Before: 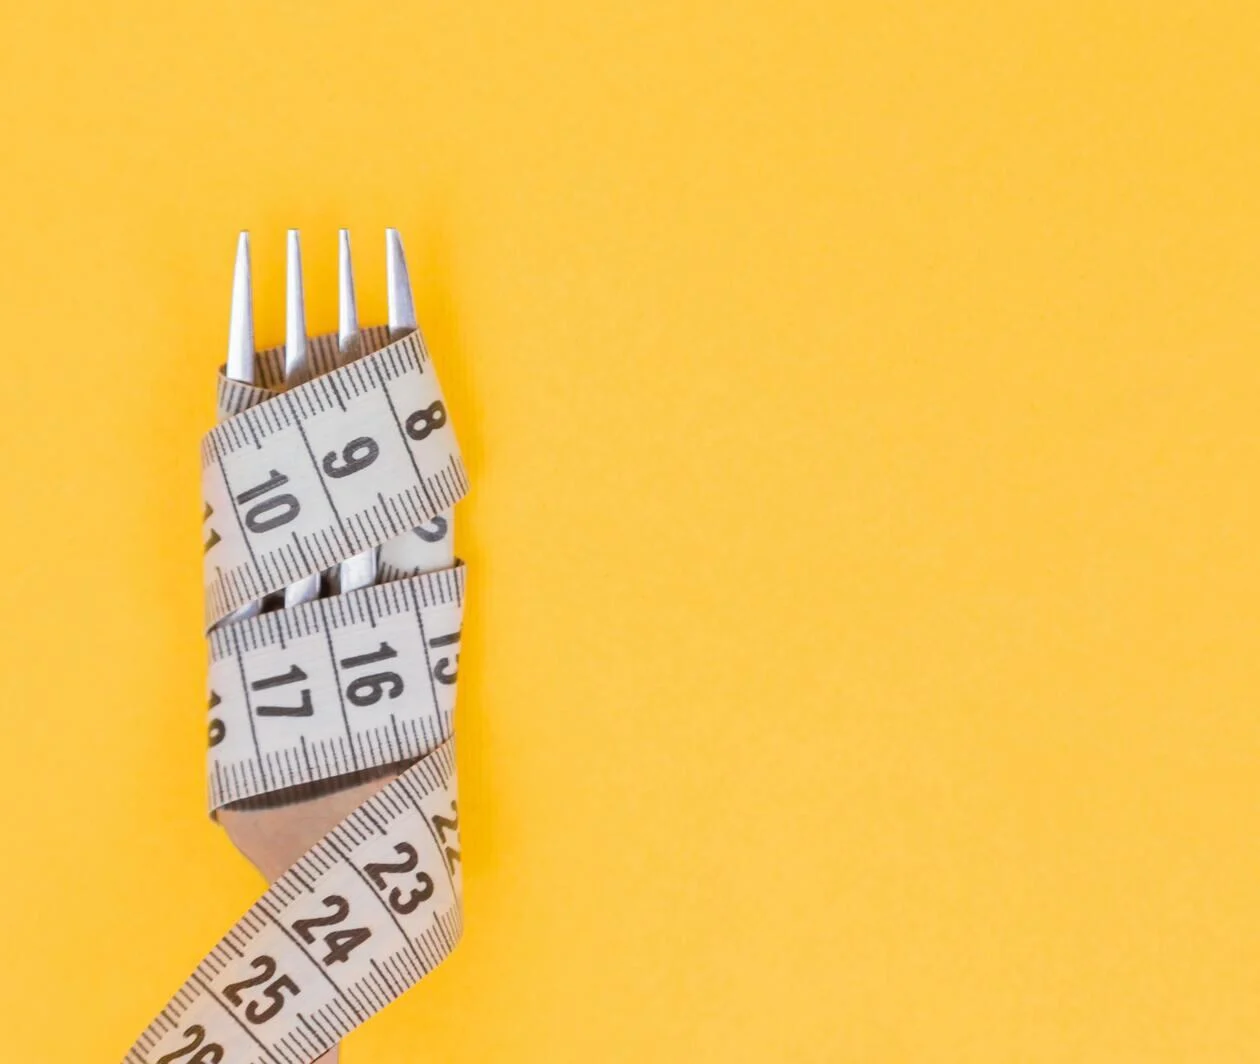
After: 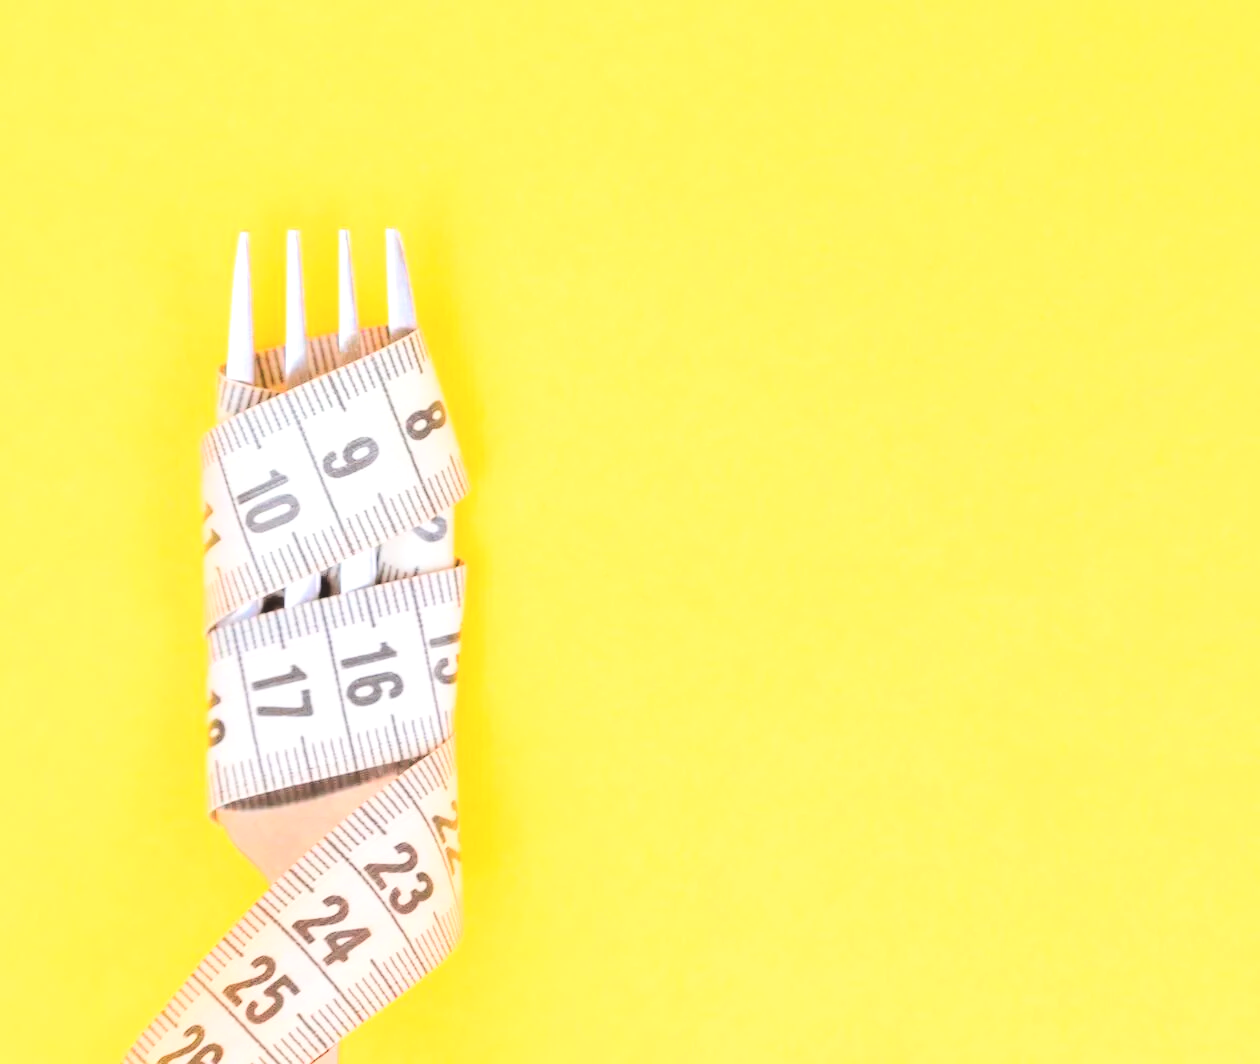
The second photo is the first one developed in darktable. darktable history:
exposure: black level correction -0.005, exposure 1.004 EV, compensate exposure bias true, compensate highlight preservation false
tone curve: curves: ch0 [(0, 0.011) (0.104, 0.085) (0.236, 0.234) (0.398, 0.507) (0.472, 0.62) (0.641, 0.773) (0.835, 0.883) (1, 0.961)]; ch1 [(0, 0) (0.353, 0.344) (0.43, 0.401) (0.479, 0.476) (0.502, 0.504) (0.54, 0.542) (0.602, 0.613) (0.638, 0.668) (0.693, 0.727) (1, 1)]; ch2 [(0, 0) (0.34, 0.314) (0.434, 0.43) (0.5, 0.506) (0.528, 0.534) (0.55, 0.567) (0.595, 0.613) (0.644, 0.729) (1, 1)], color space Lab, linked channels, preserve colors none
